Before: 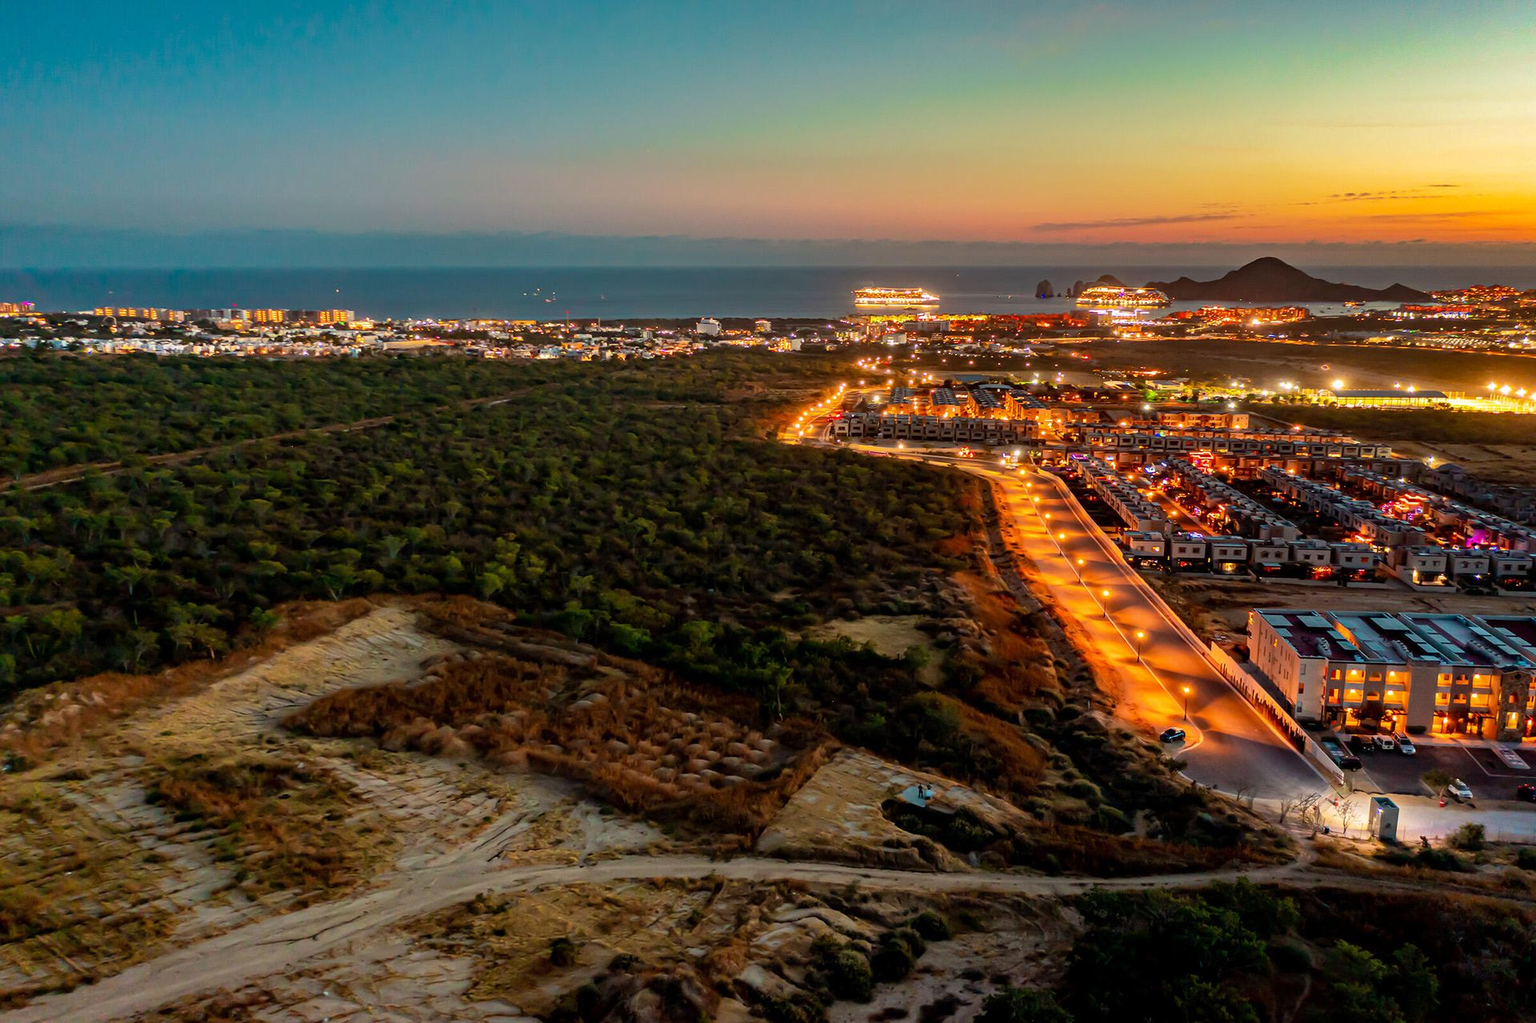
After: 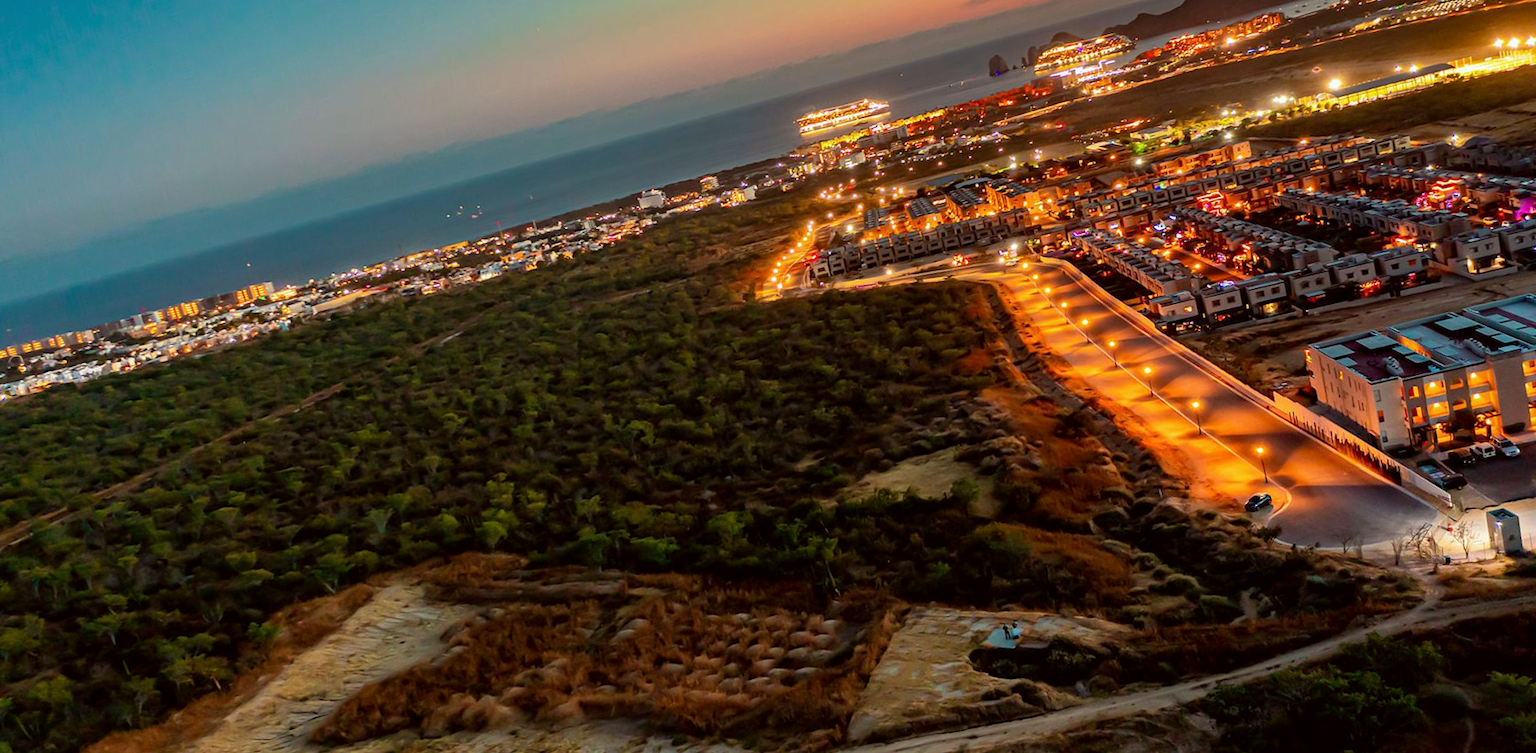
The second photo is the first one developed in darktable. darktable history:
white balance: emerald 1
rotate and perspective: rotation -14.8°, crop left 0.1, crop right 0.903, crop top 0.25, crop bottom 0.748
color correction: highlights a* -2.73, highlights b* -2.09, shadows a* 2.41, shadows b* 2.73
